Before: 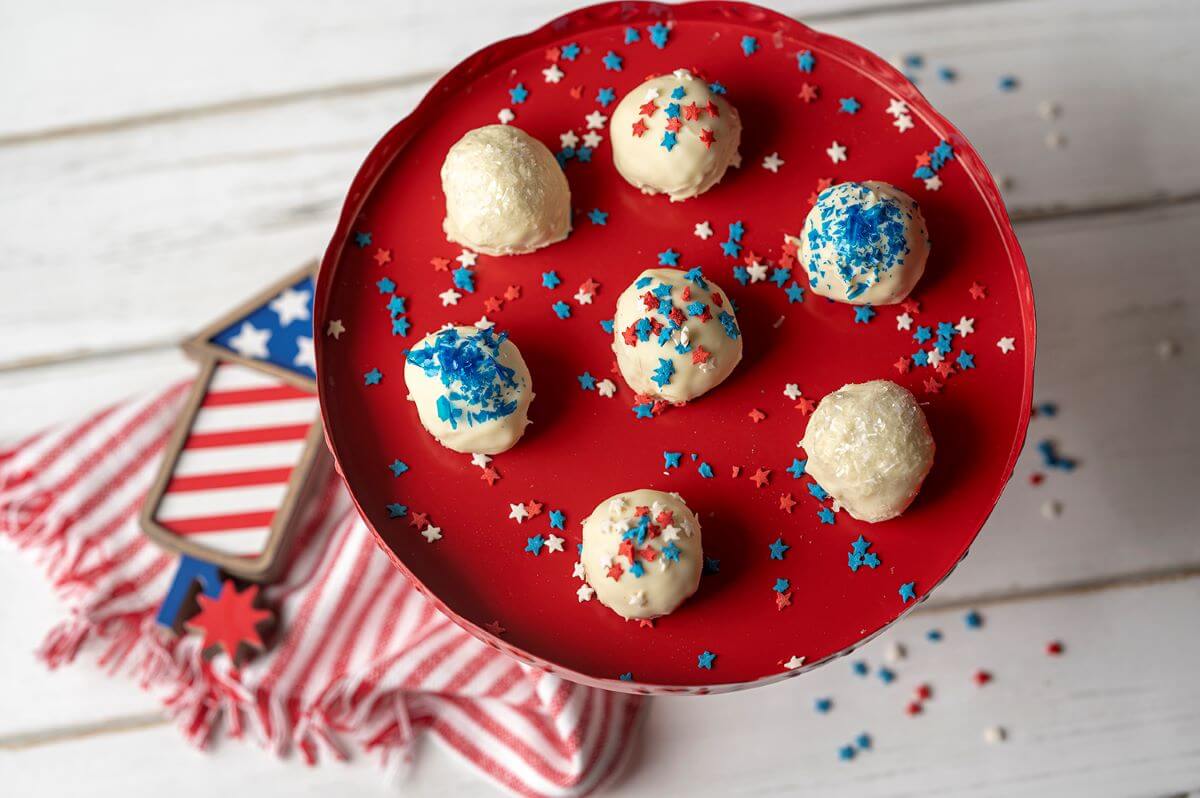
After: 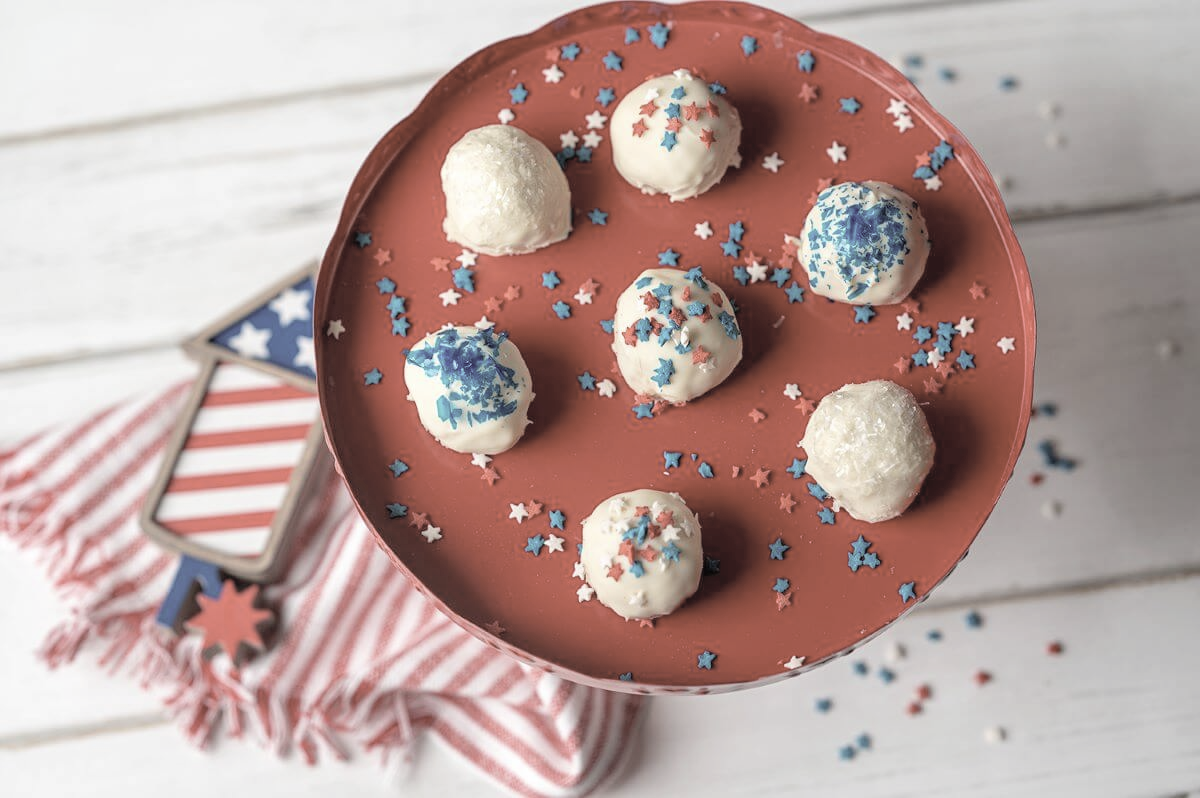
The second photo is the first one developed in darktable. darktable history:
shadows and highlights: shadows 31.31, highlights 0.949, soften with gaussian
contrast brightness saturation: brightness 0.186, saturation -0.503
